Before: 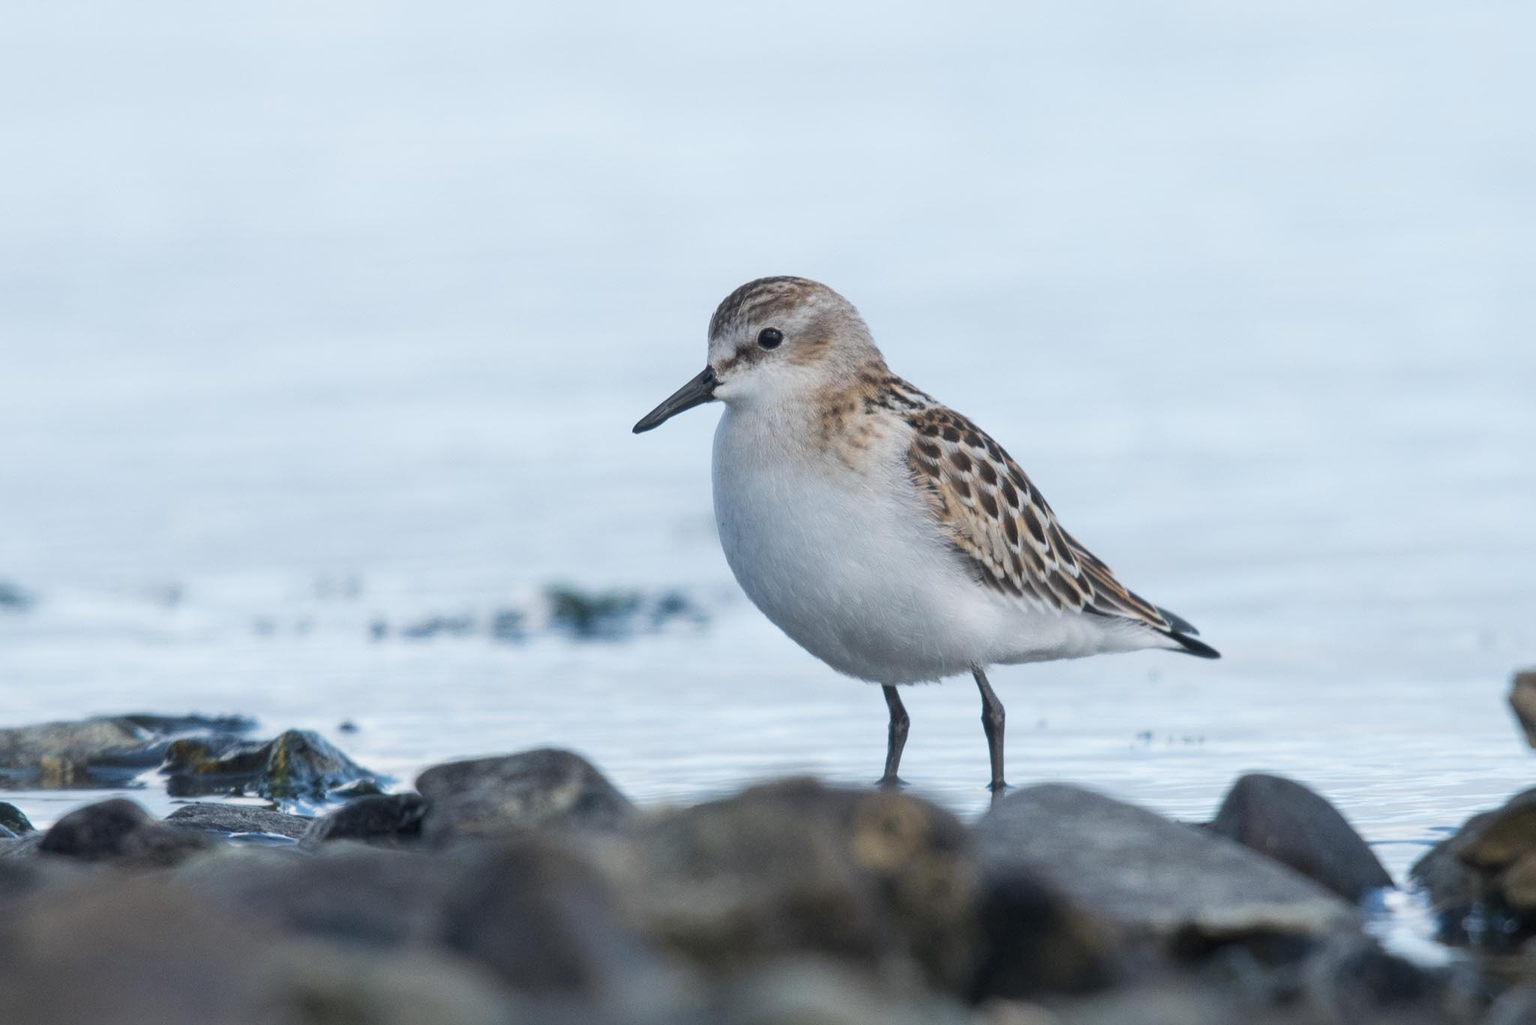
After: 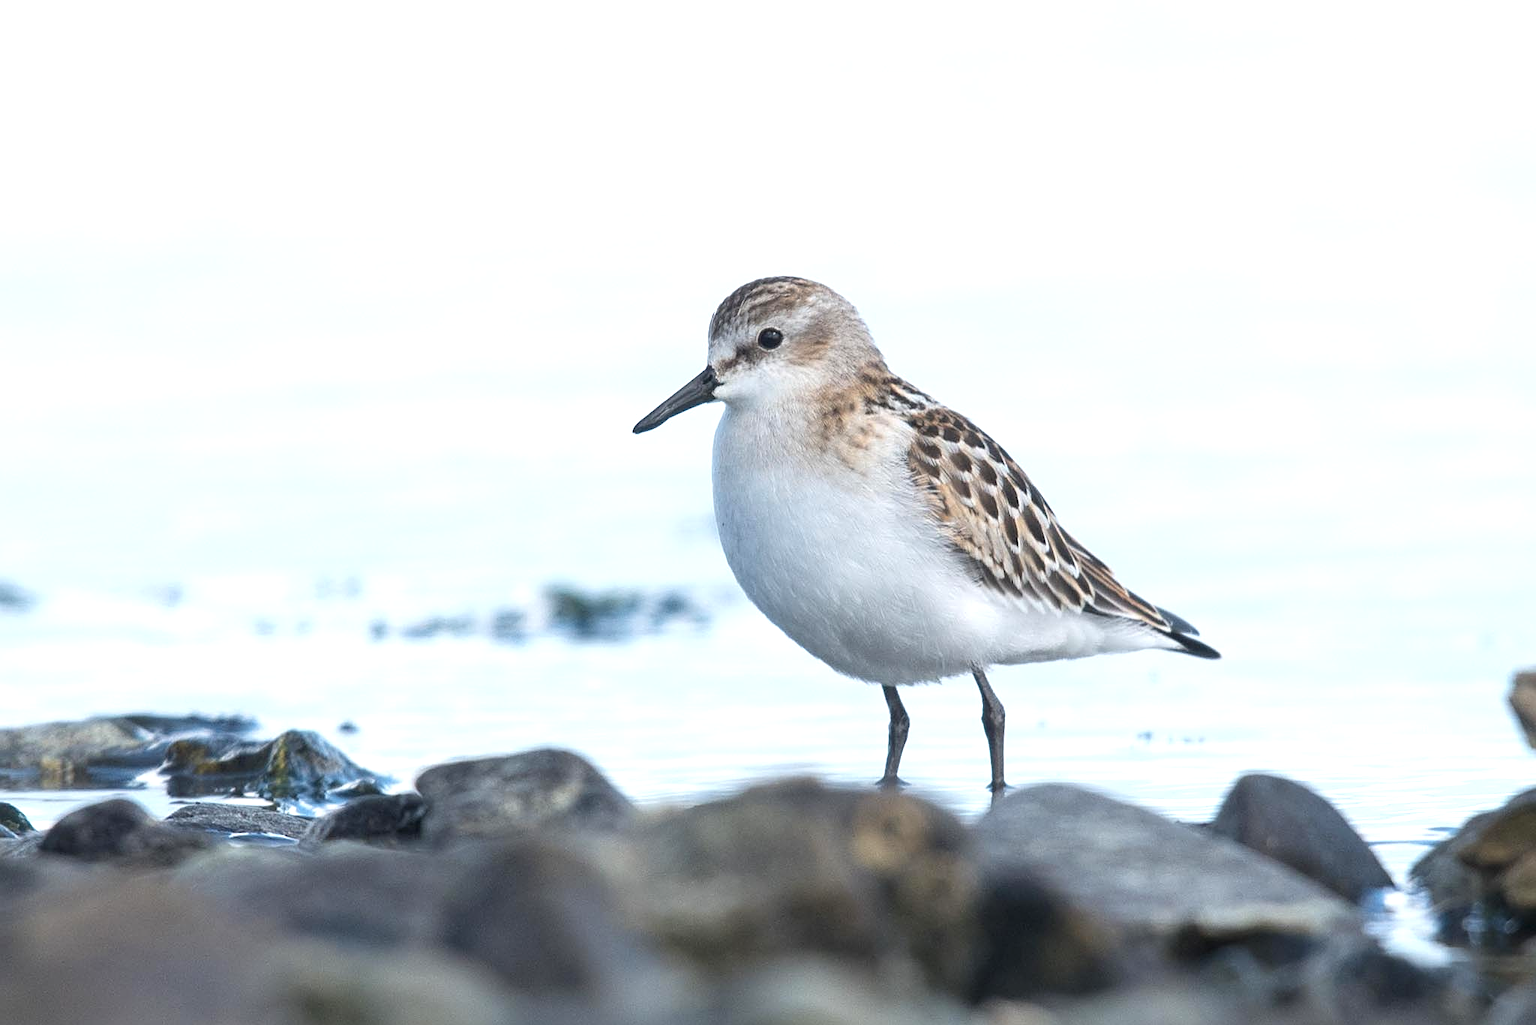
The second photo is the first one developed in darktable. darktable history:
sharpen: on, module defaults
exposure: exposure 0.66 EV, compensate exposure bias true, compensate highlight preservation false
